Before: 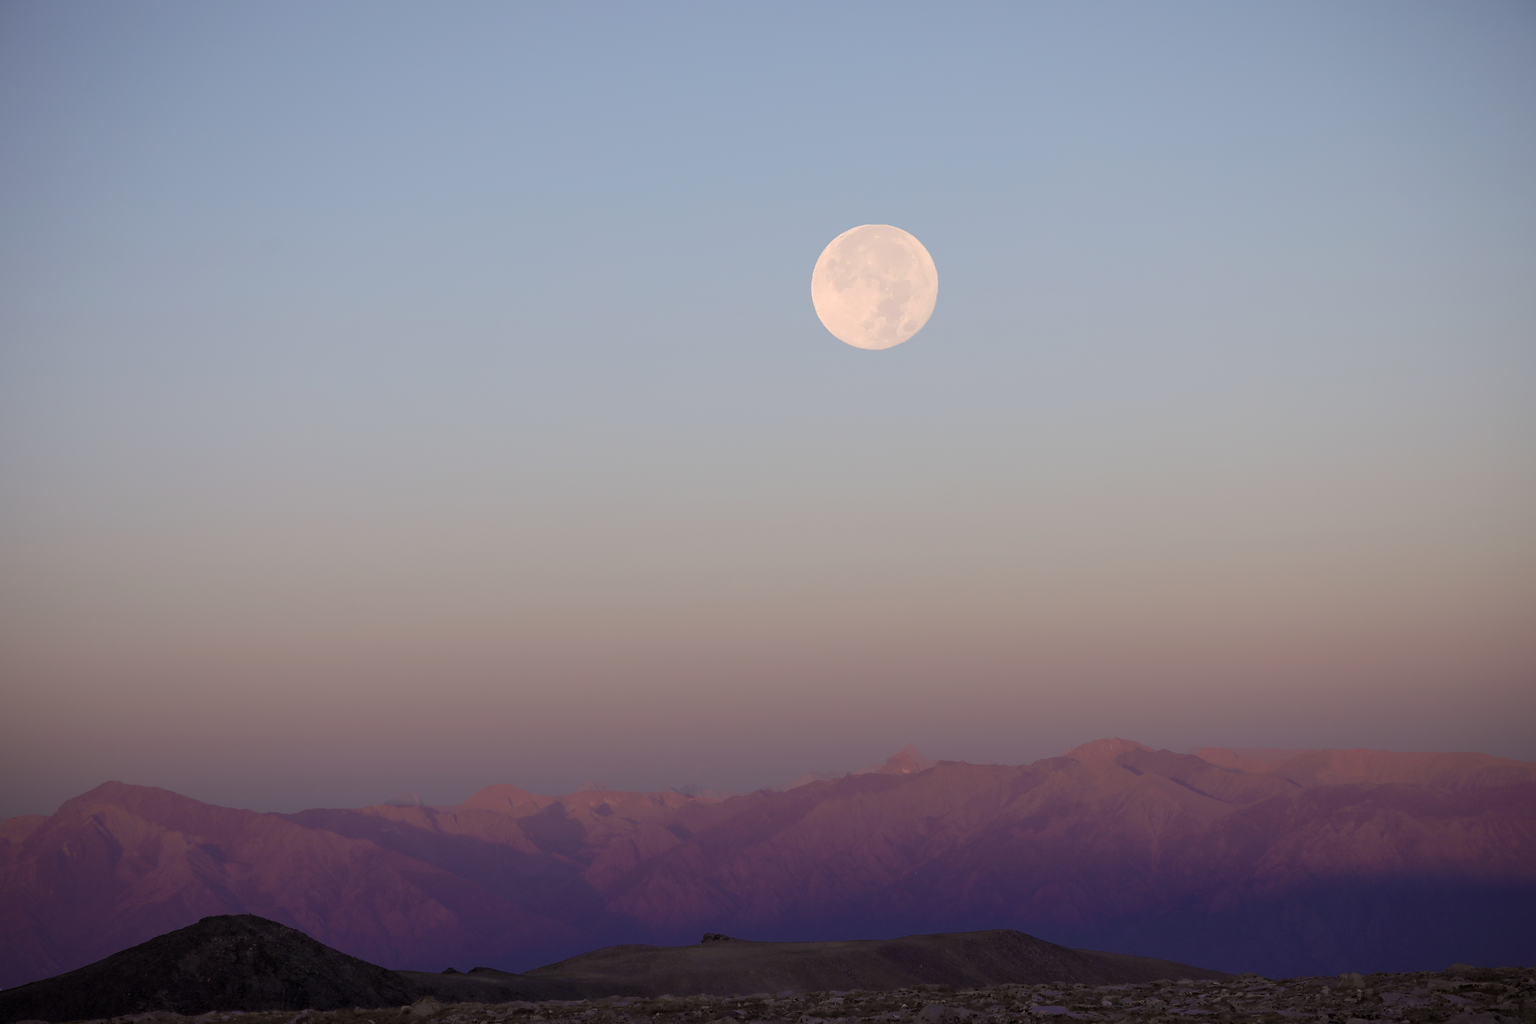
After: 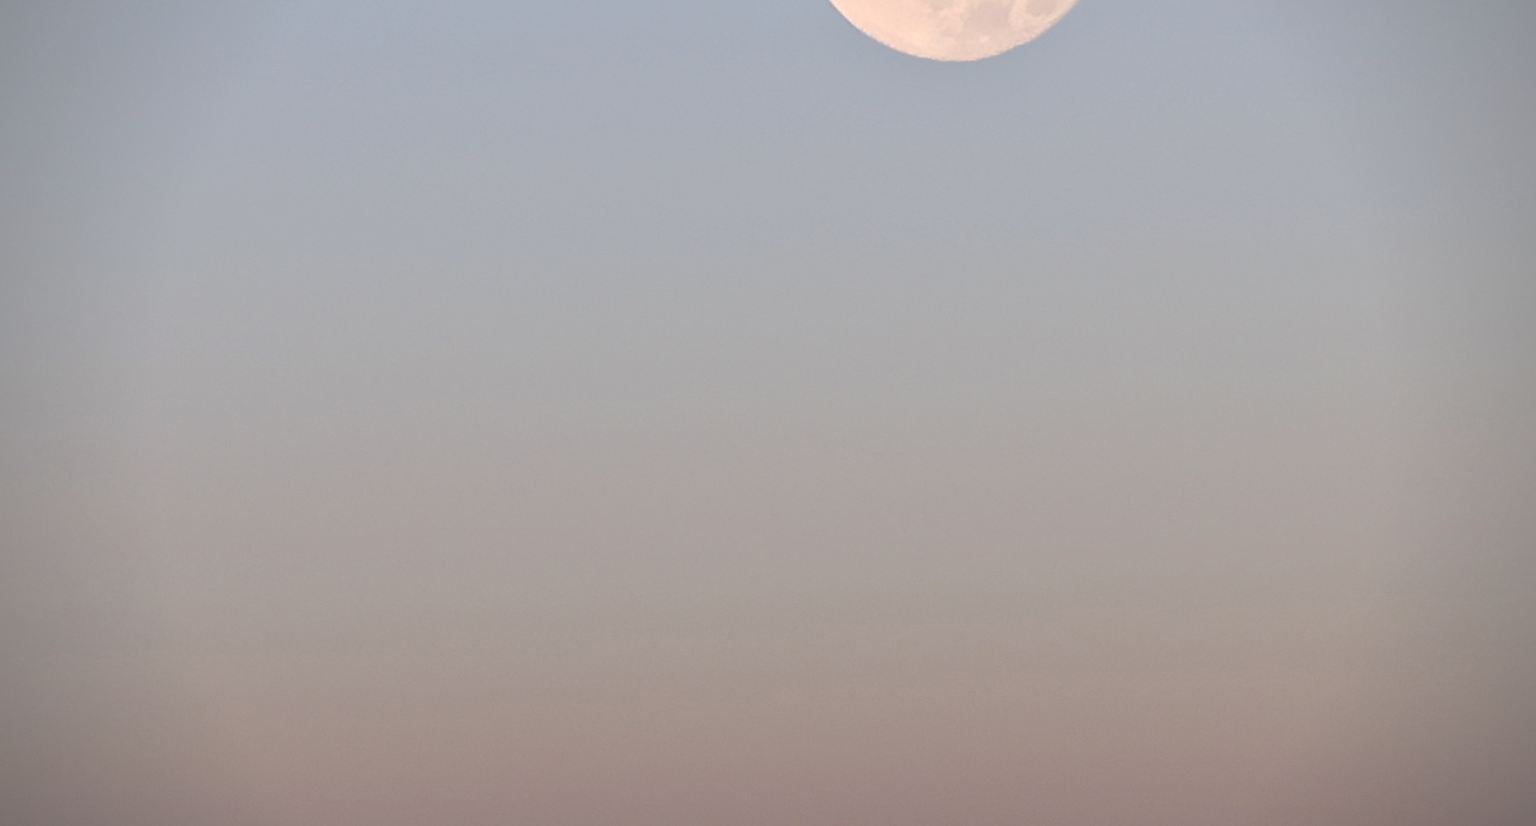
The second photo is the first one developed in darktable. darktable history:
crop: left 31.819%, top 31.759%, right 27.761%, bottom 35.61%
tone equalizer: mask exposure compensation -0.504 EV
vignetting: on, module defaults
local contrast: mode bilateral grid, contrast 21, coarseness 50, detail 147%, midtone range 0.2
